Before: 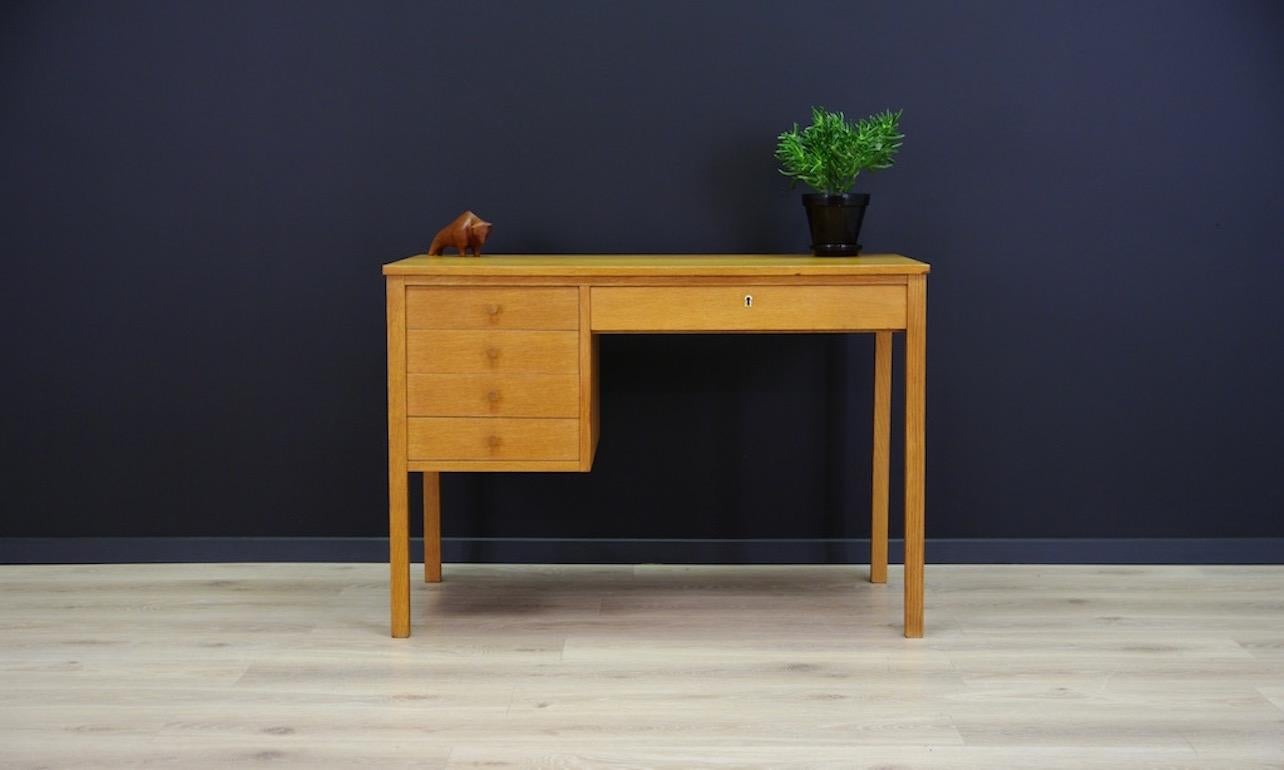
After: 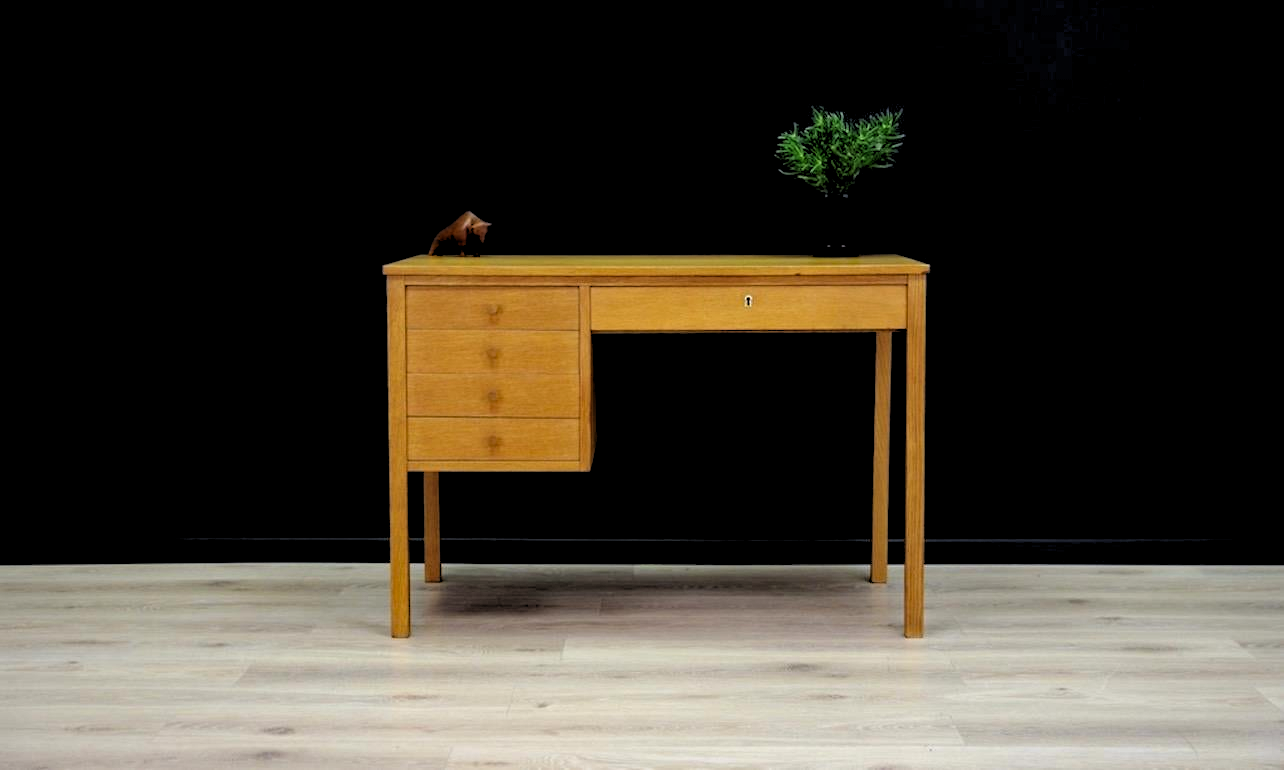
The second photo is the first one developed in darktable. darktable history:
levels: levels [0, 0.498, 1]
white balance: emerald 1
rgb levels: levels [[0.034, 0.472, 0.904], [0, 0.5, 1], [0, 0.5, 1]]
haze removal: compatibility mode true, adaptive false
